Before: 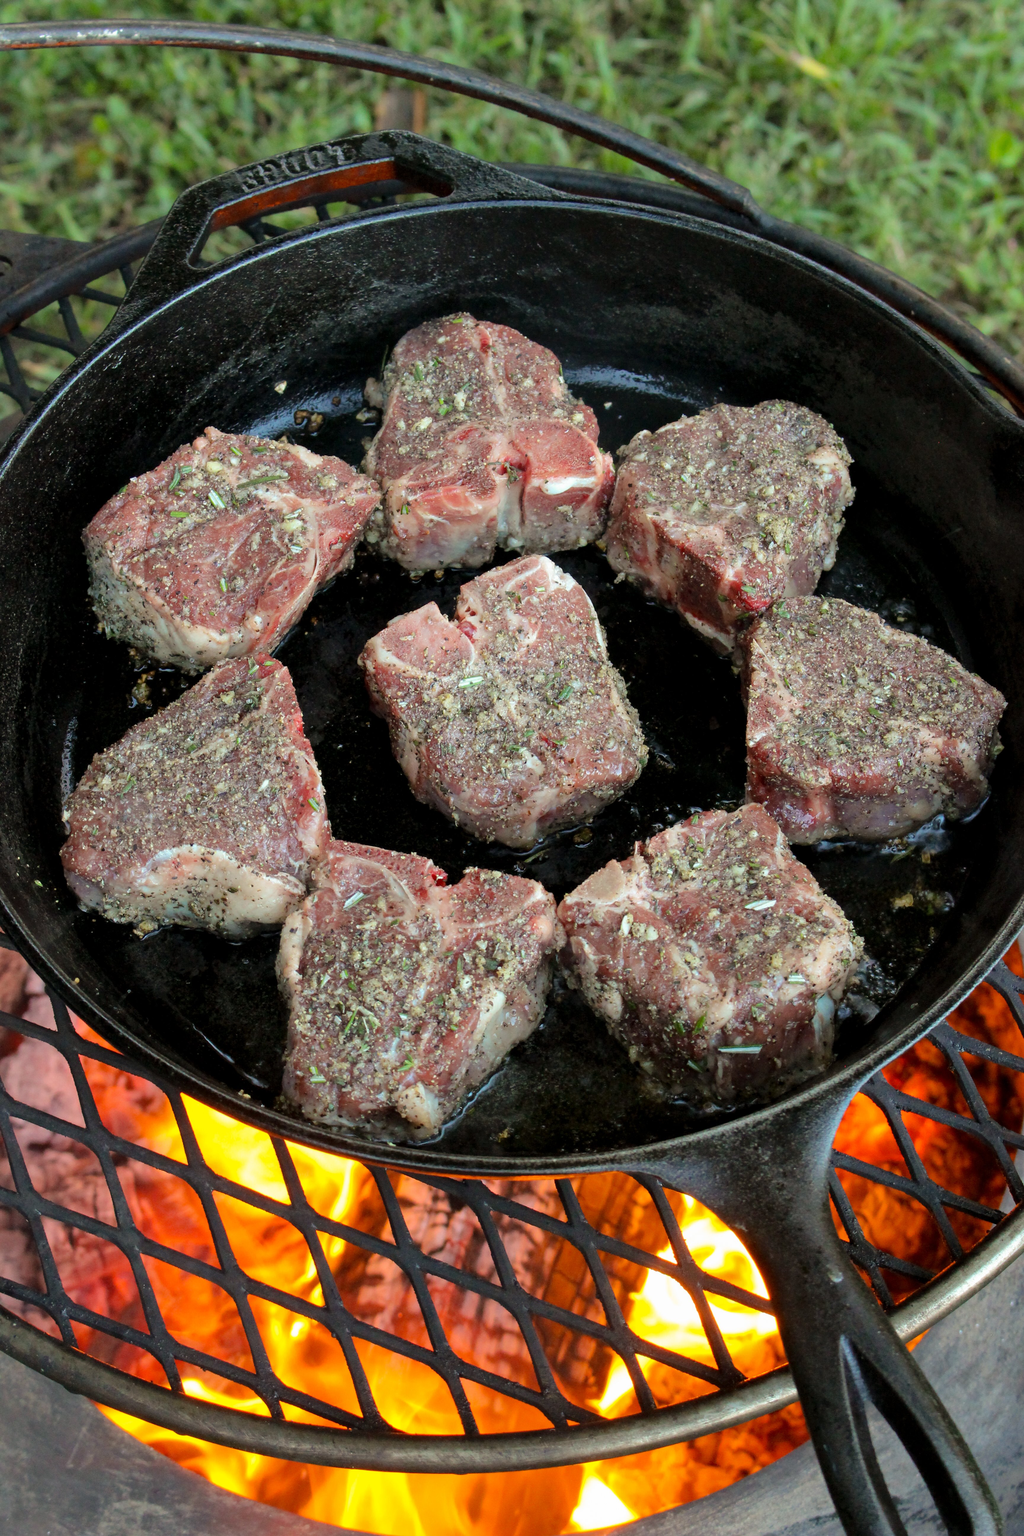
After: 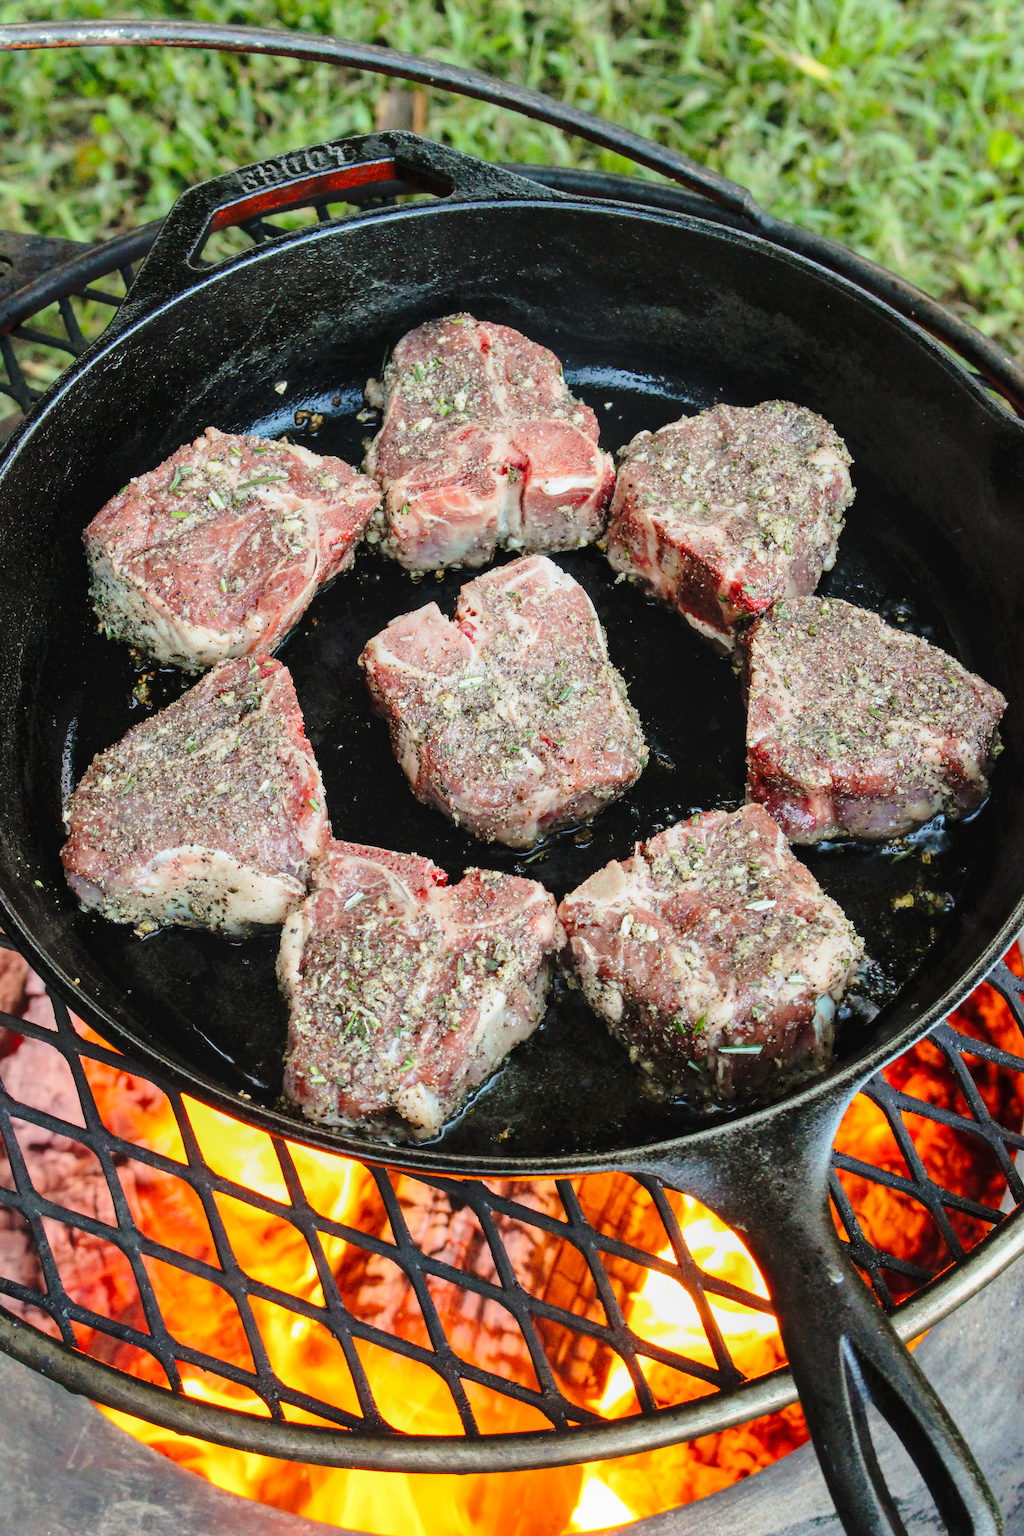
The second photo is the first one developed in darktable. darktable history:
local contrast: detail 109%
base curve: curves: ch0 [(0, 0) (0.028, 0.03) (0.121, 0.232) (0.46, 0.748) (0.859, 0.968) (1, 1)], preserve colors none
